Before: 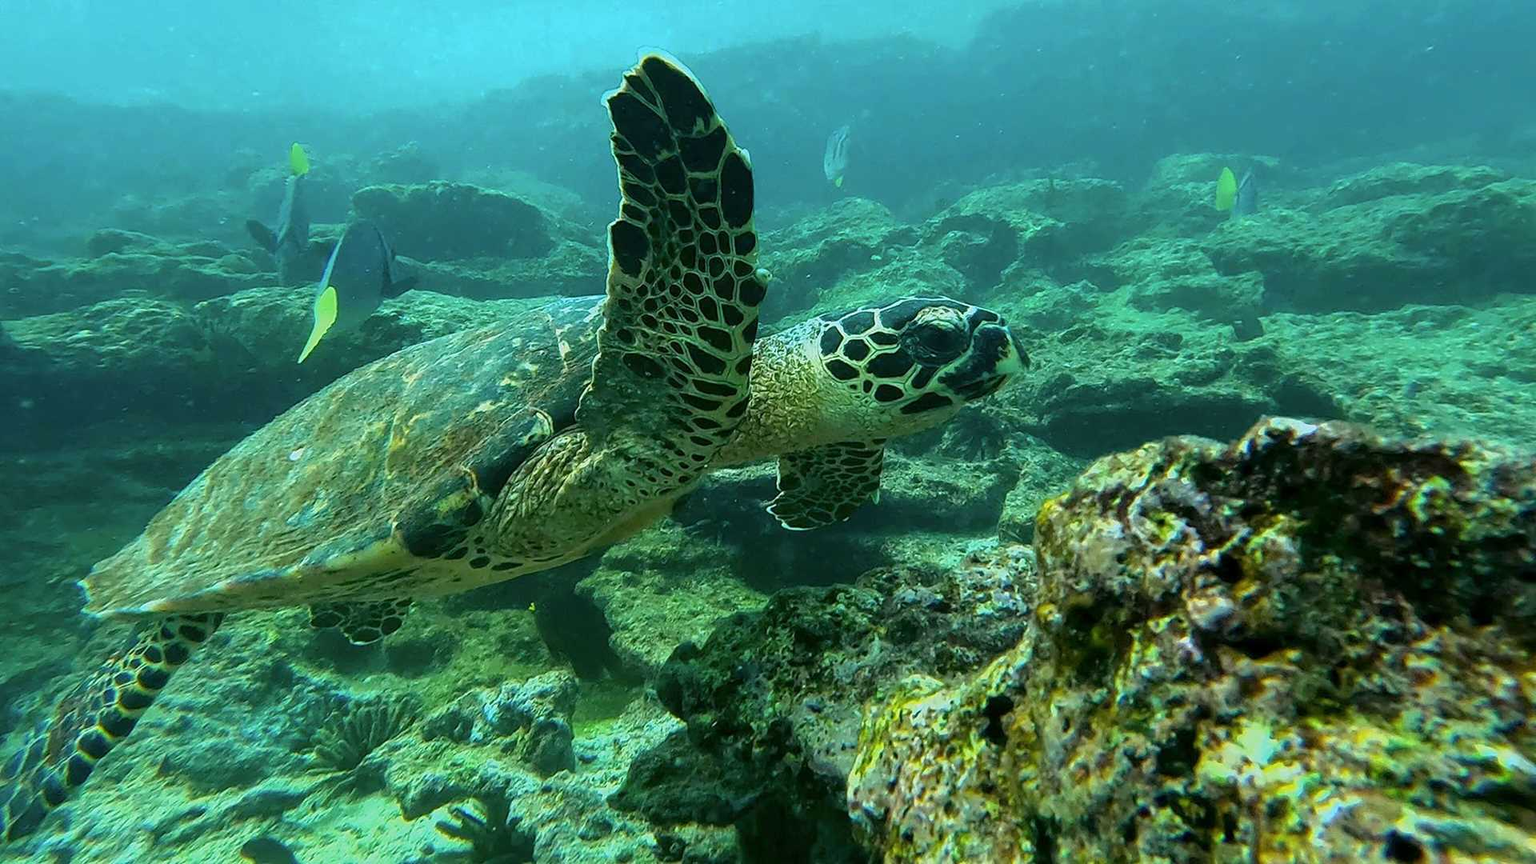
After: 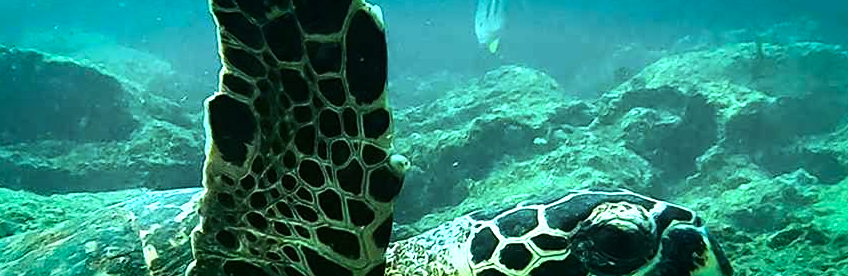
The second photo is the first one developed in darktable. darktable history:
crop: left 28.937%, top 16.782%, right 26.846%, bottom 57.57%
vignetting: saturation 0.369, automatic ratio true
tone equalizer: -8 EV -1.1 EV, -7 EV -1.01 EV, -6 EV -0.83 EV, -5 EV -0.602 EV, -3 EV 0.592 EV, -2 EV 0.891 EV, -1 EV 0.998 EV, +0 EV 1.07 EV, edges refinement/feathering 500, mask exposure compensation -1.57 EV, preserve details no
